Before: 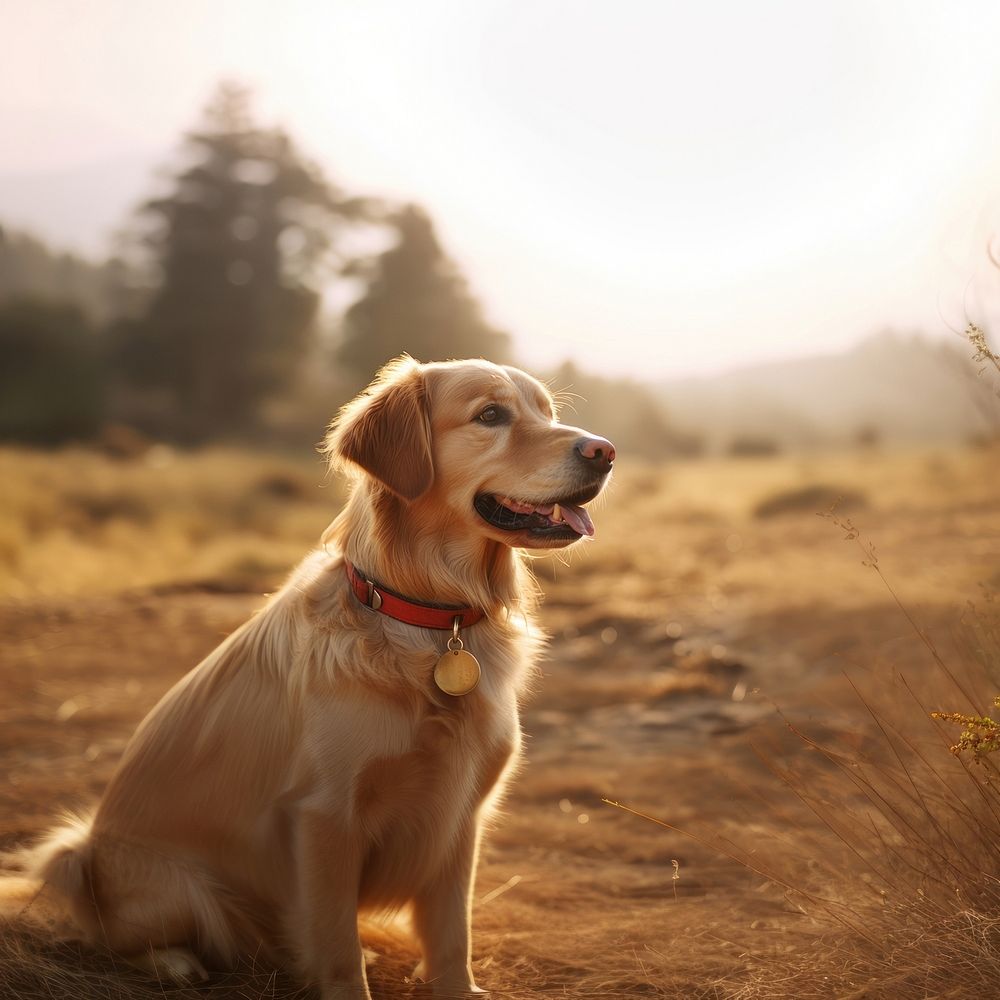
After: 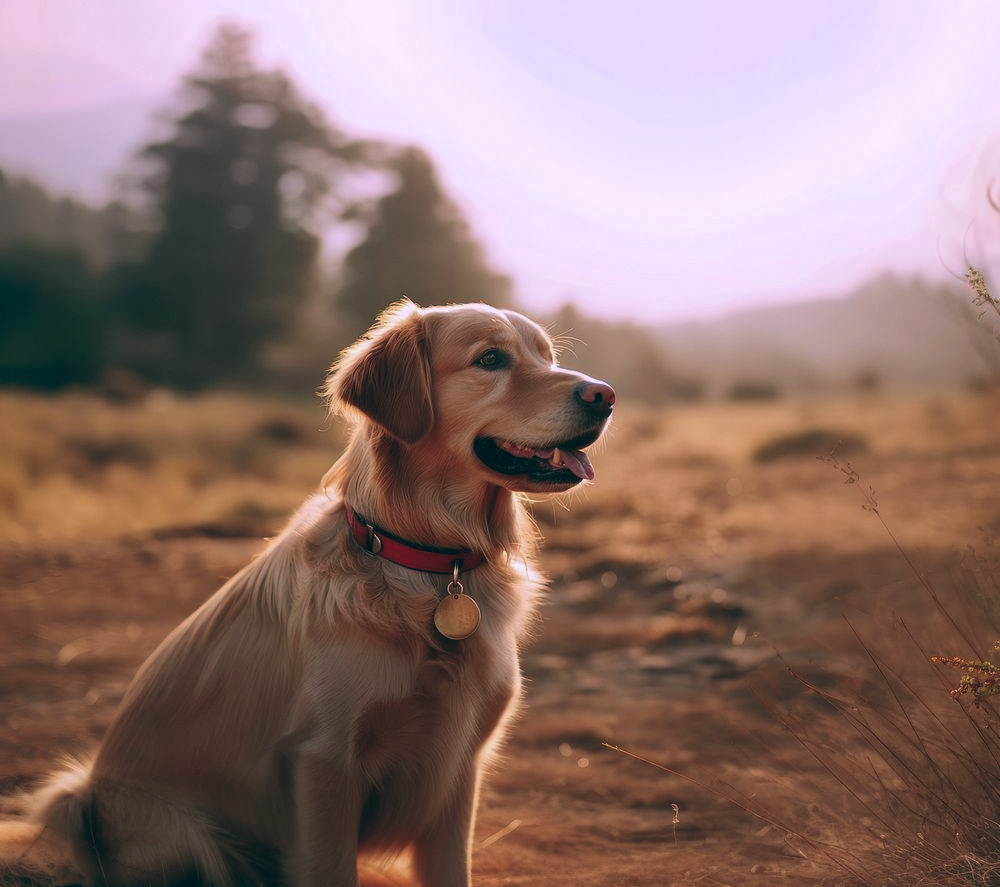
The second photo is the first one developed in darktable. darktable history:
crop and rotate: top 5.609%, bottom 5.609%
shadows and highlights: on, module defaults
color balance: lift [1.016, 0.983, 1, 1.017], gamma [0.78, 1.018, 1.043, 0.957], gain [0.786, 1.063, 0.937, 1.017], input saturation 118.26%, contrast 13.43%, contrast fulcrum 21.62%, output saturation 82.76%
exposure: black level correction 0.009, exposure 0.014 EV, compensate highlight preservation false
white balance: emerald 1
color correction: highlights a* -2.24, highlights b* -18.1
